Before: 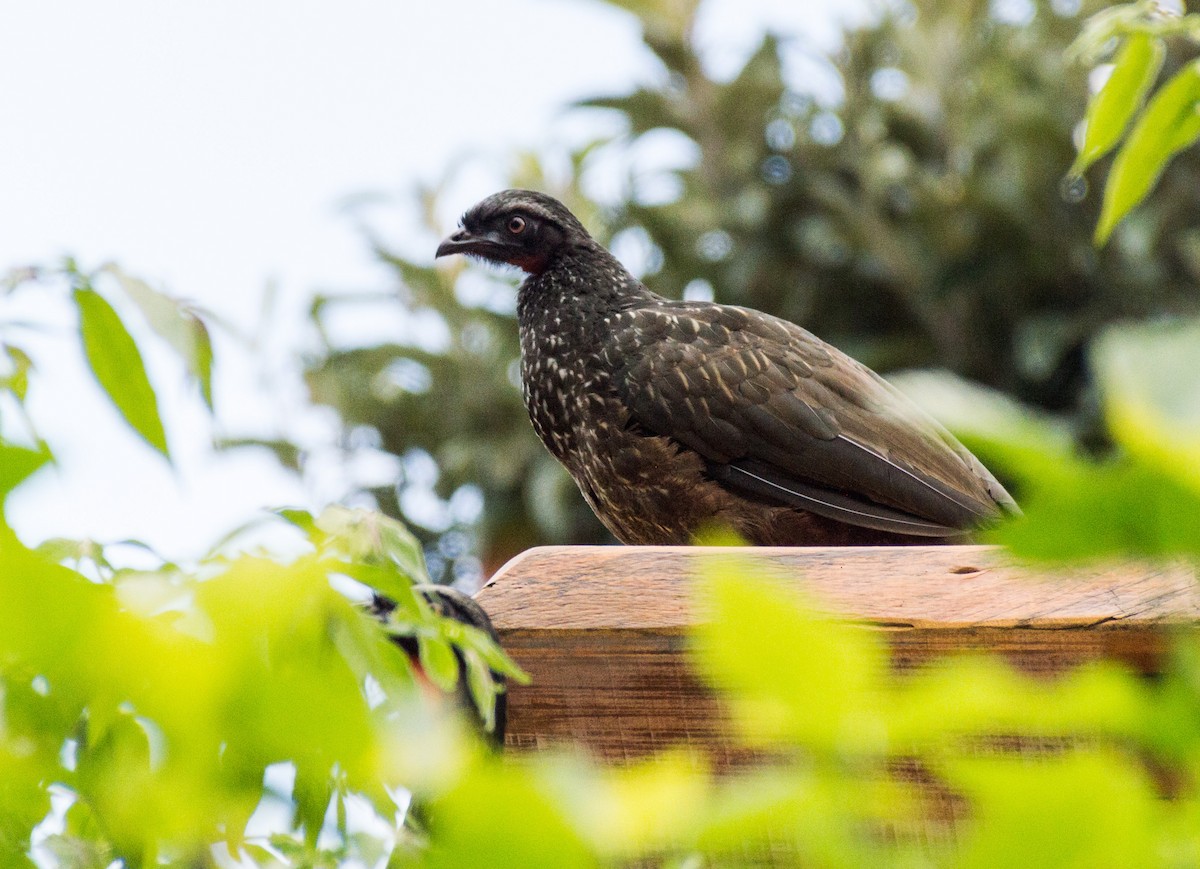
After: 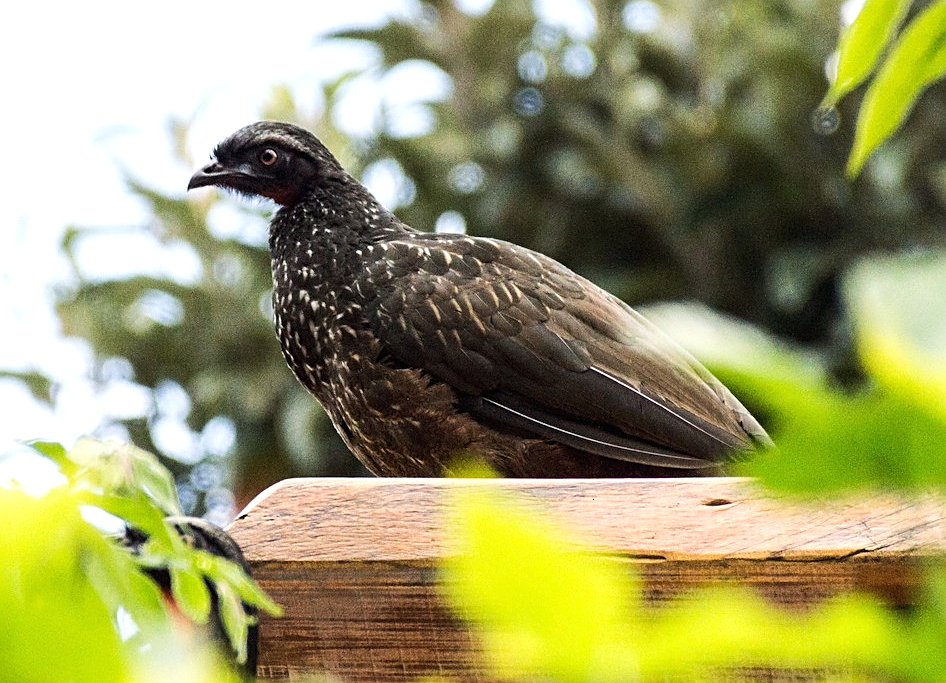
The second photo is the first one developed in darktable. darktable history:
tone equalizer: -8 EV -0.417 EV, -7 EV -0.389 EV, -6 EV -0.333 EV, -5 EV -0.222 EV, -3 EV 0.222 EV, -2 EV 0.333 EV, -1 EV 0.389 EV, +0 EV 0.417 EV, edges refinement/feathering 500, mask exposure compensation -1.57 EV, preserve details no
sharpen: on, module defaults
crop and rotate: left 20.74%, top 7.912%, right 0.375%, bottom 13.378%
